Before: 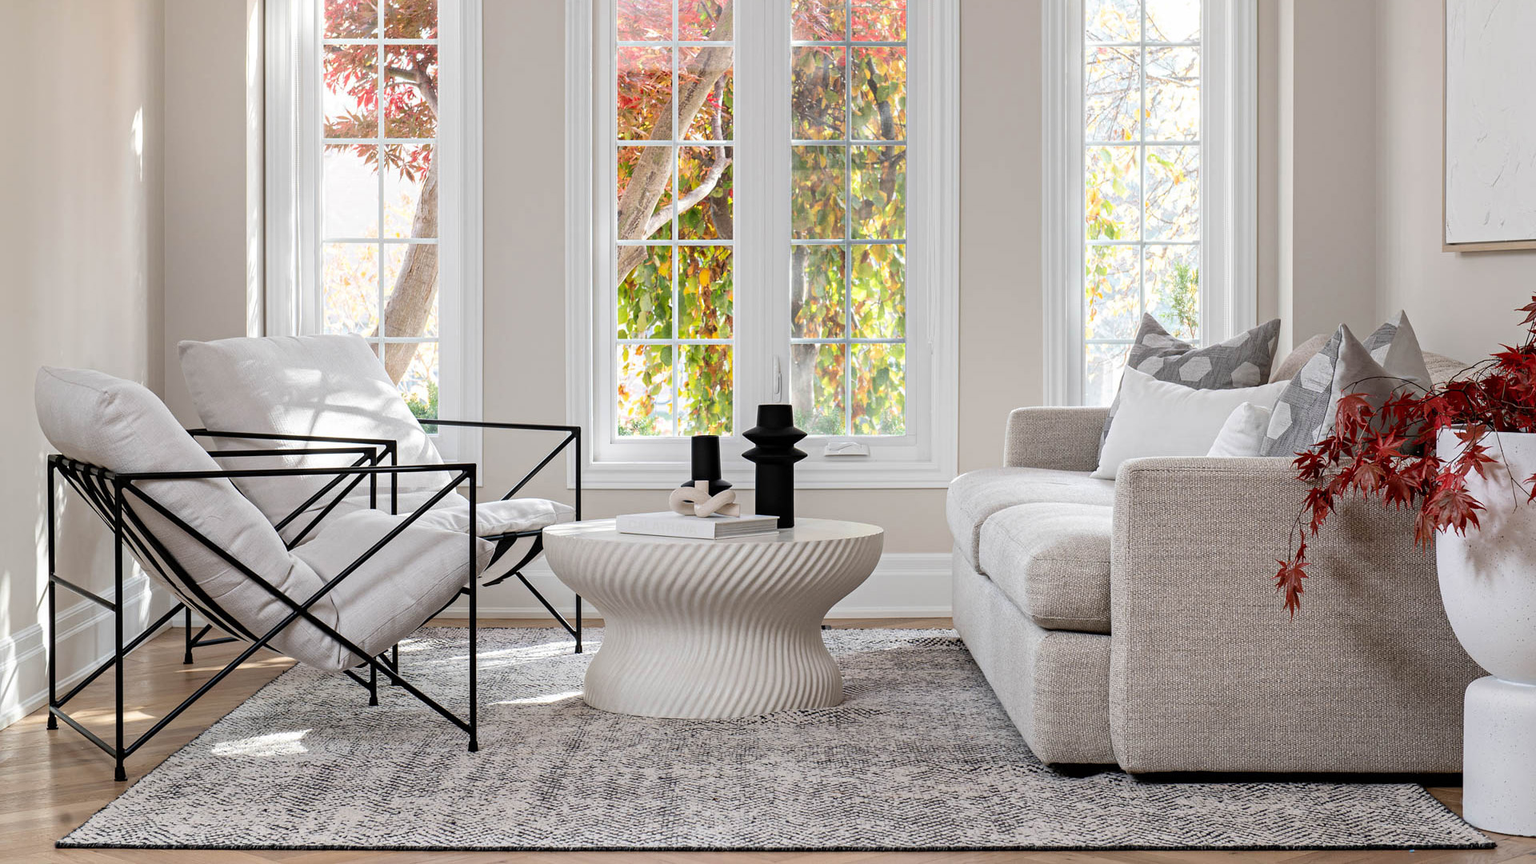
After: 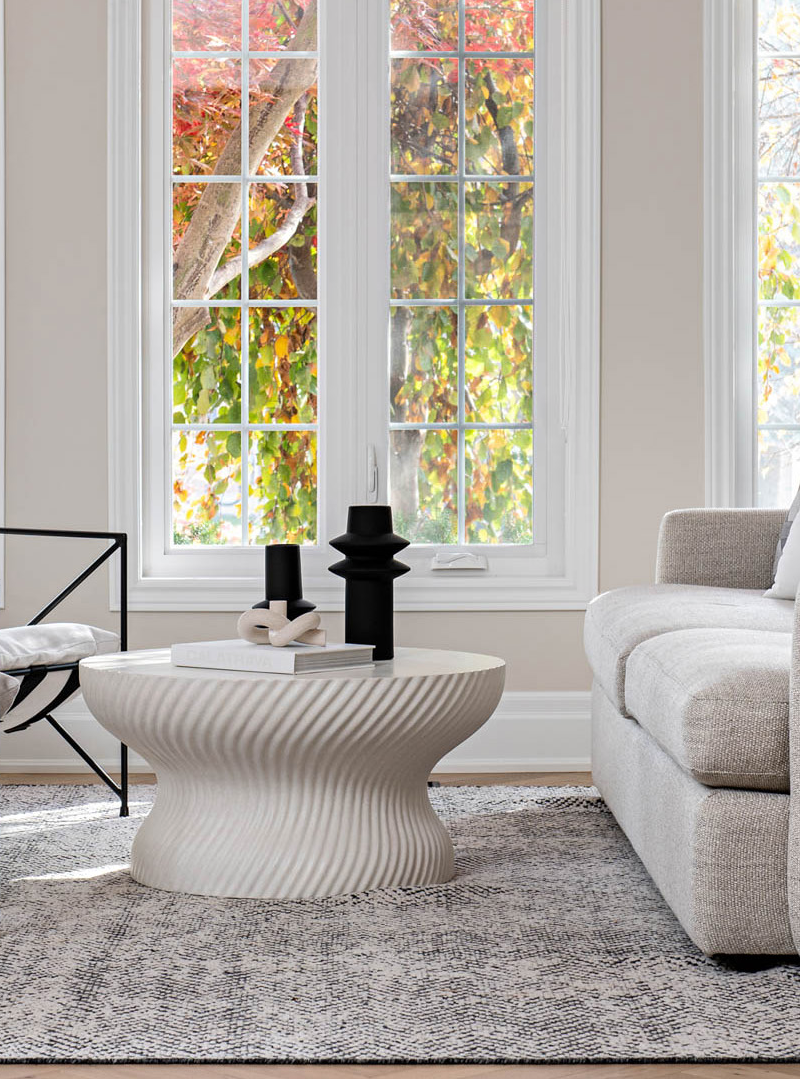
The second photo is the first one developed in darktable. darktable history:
crop: left 31.229%, right 27.105%
tone equalizer: on, module defaults
